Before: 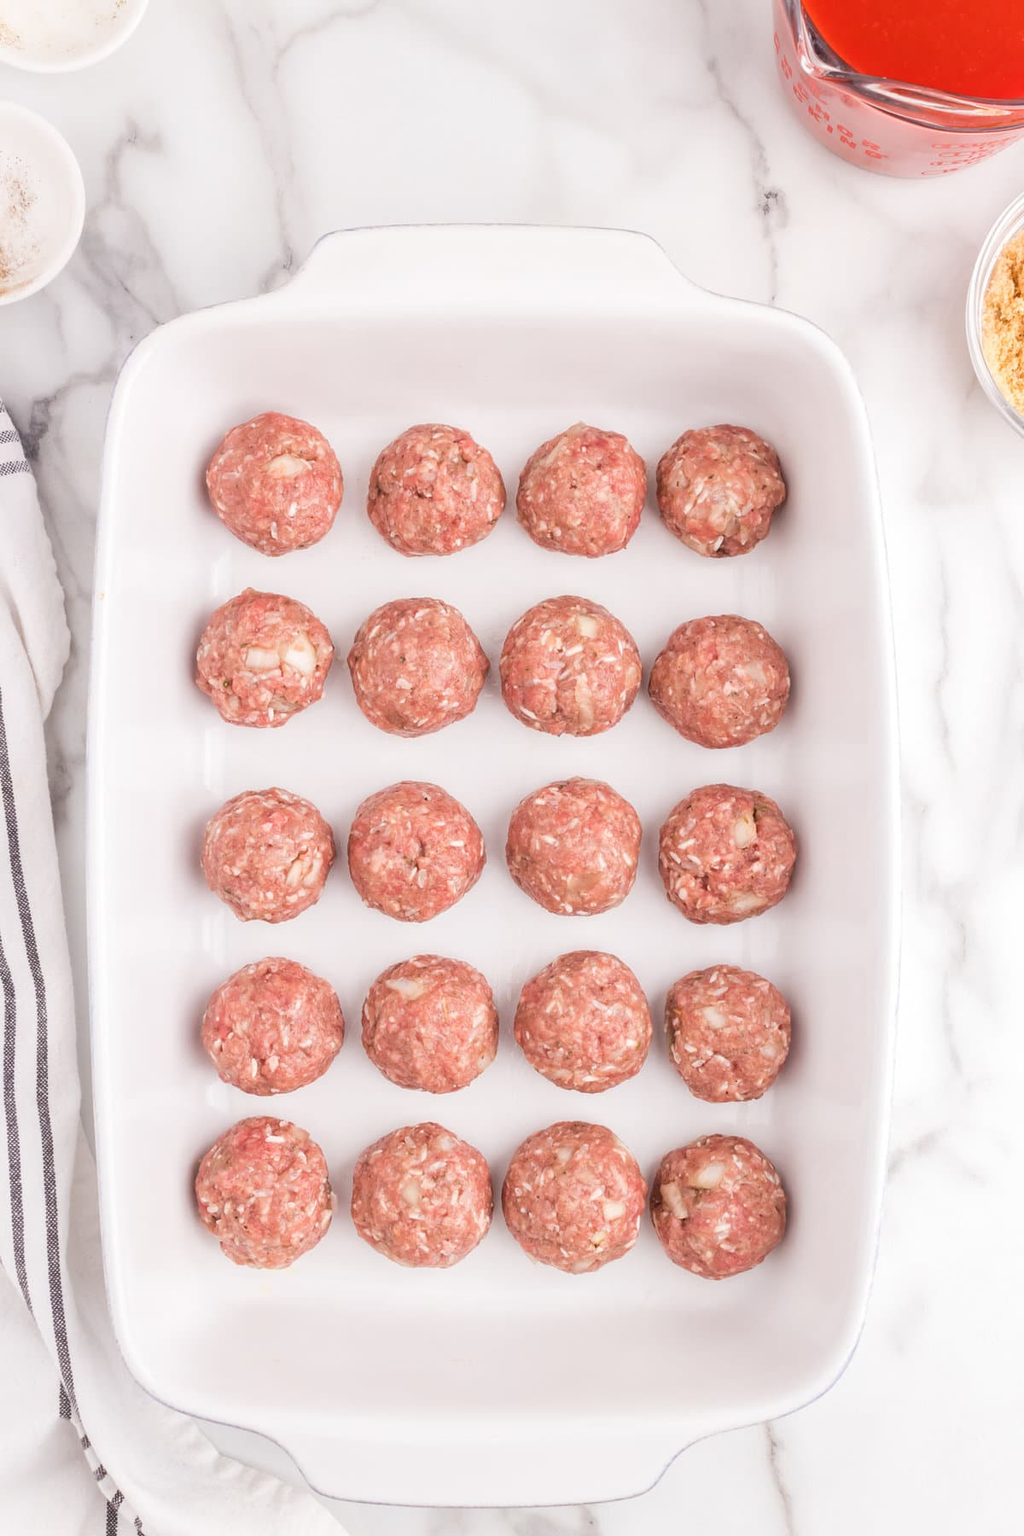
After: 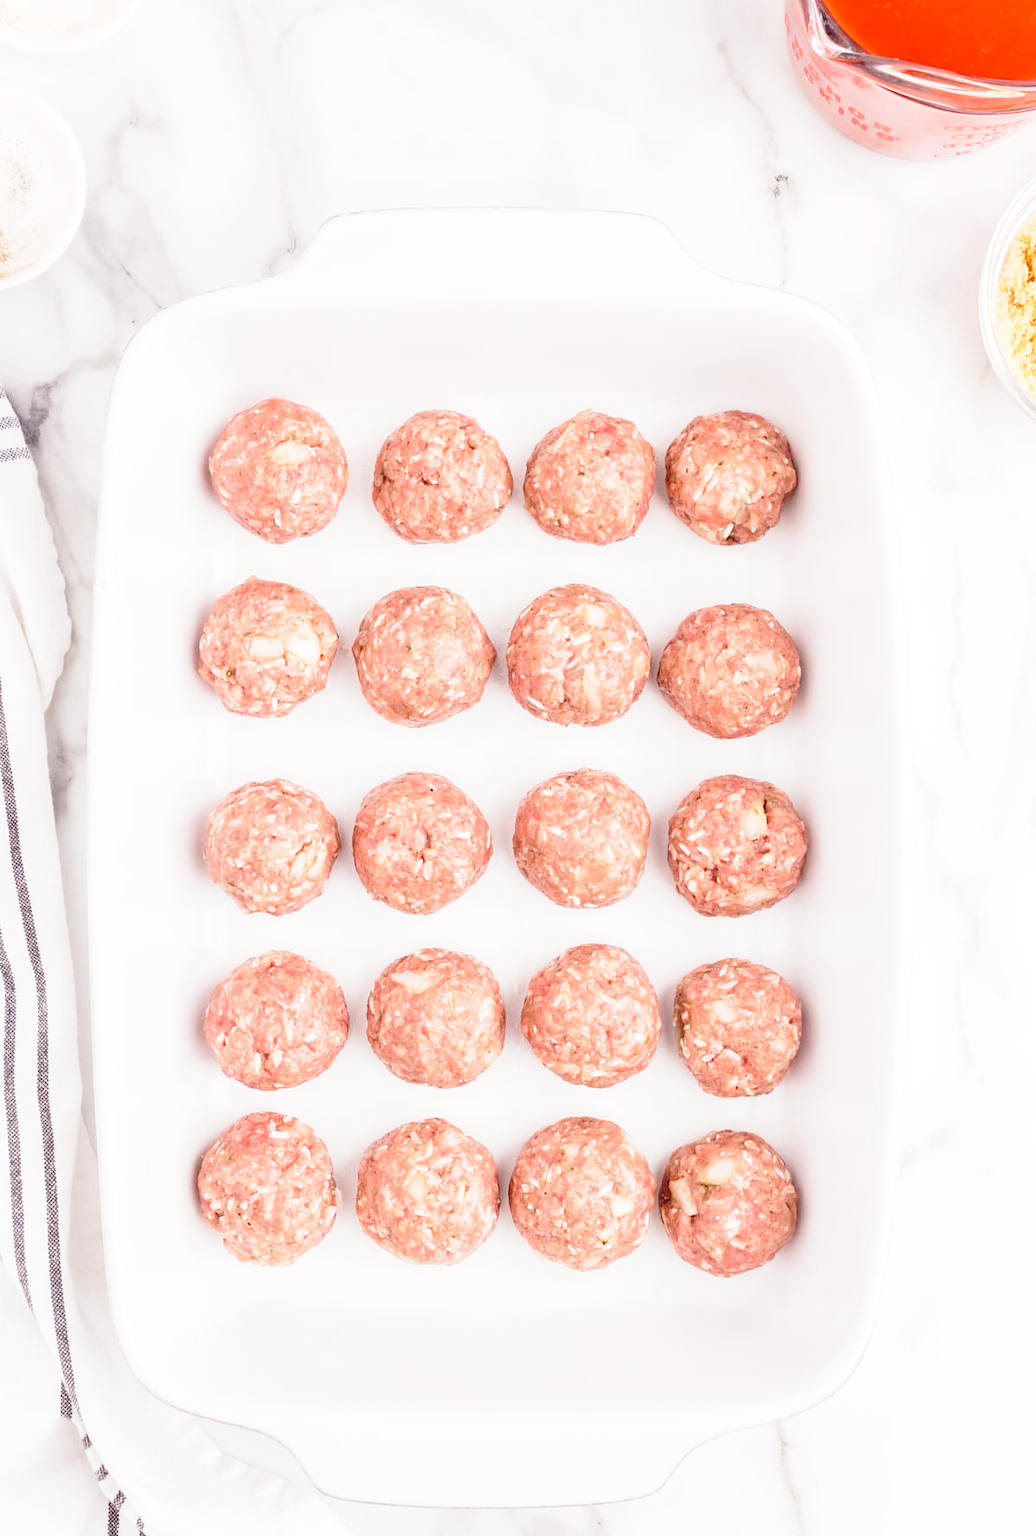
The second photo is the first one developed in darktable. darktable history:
crop: top 1.314%, right 0.058%
base curve: curves: ch0 [(0, 0) (0.028, 0.03) (0.121, 0.232) (0.46, 0.748) (0.859, 0.968) (1, 1)], preserve colors none
